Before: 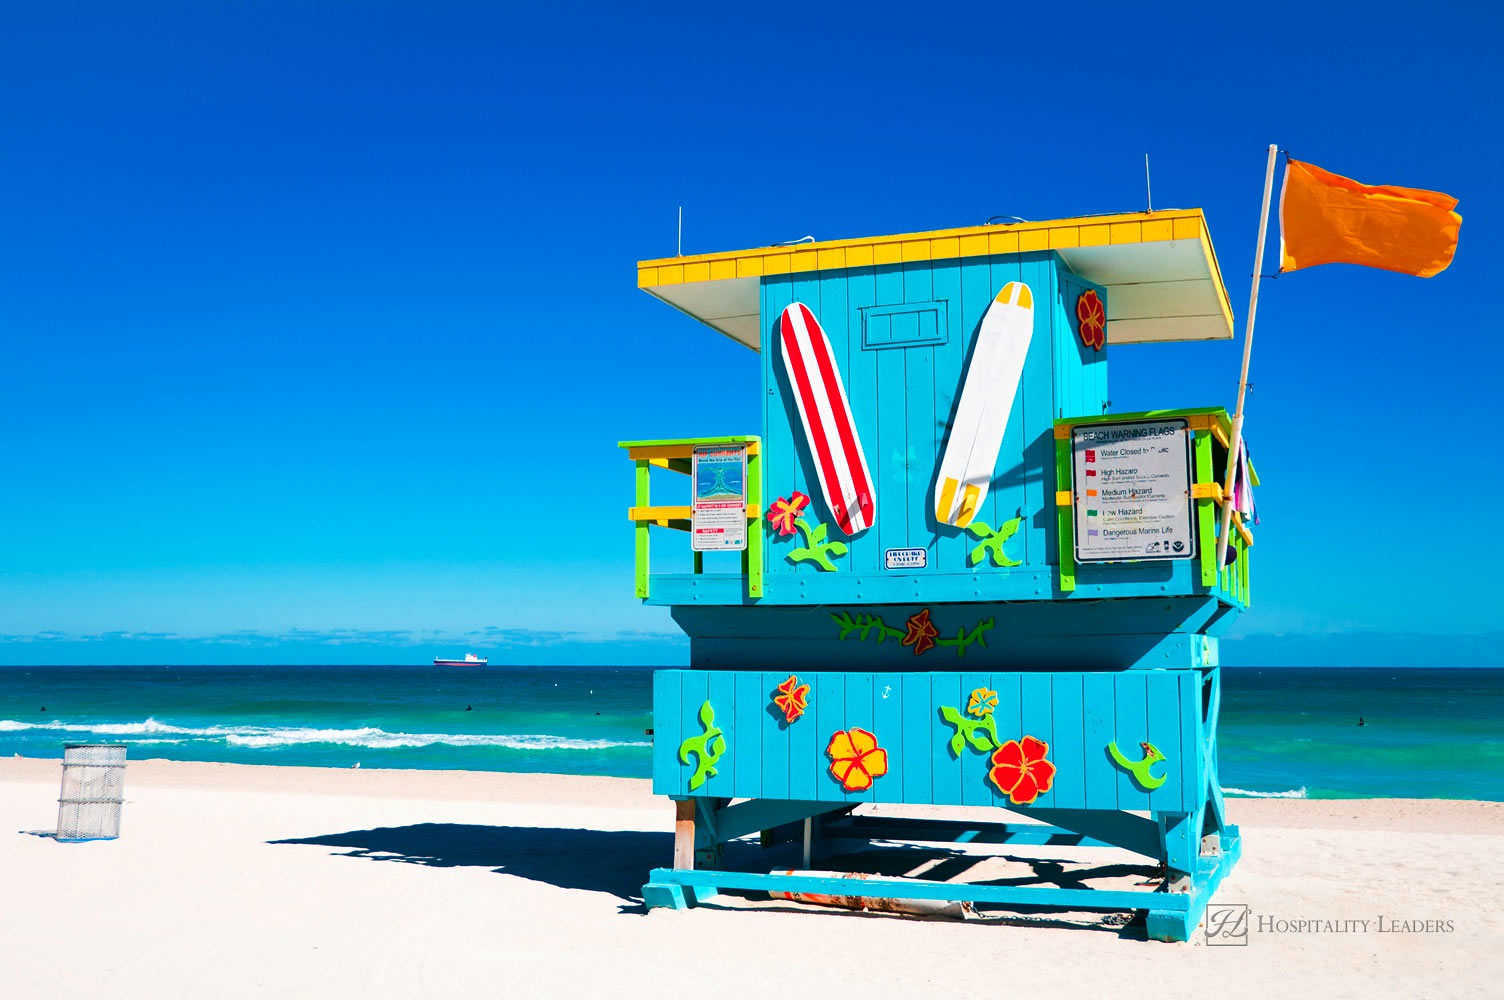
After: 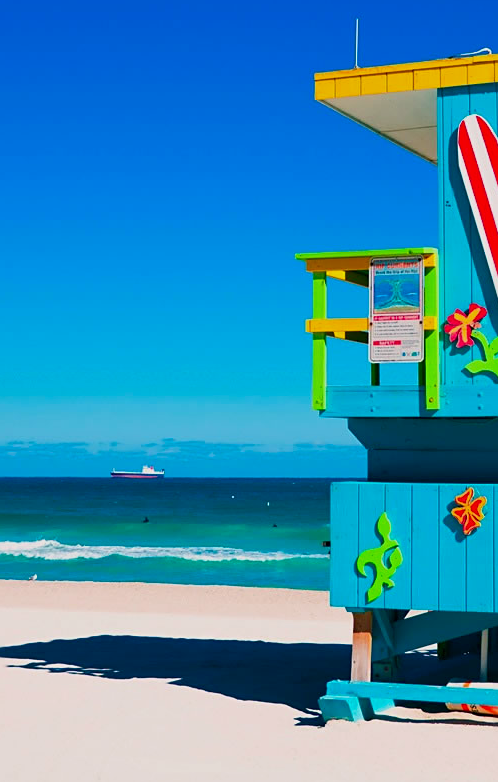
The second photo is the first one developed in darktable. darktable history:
crop and rotate: left 21.525%, top 18.813%, right 45.321%, bottom 2.969%
exposure: exposure -0.411 EV, compensate highlight preservation false
color correction: highlights a* 3.2, highlights b* 1.83, saturation 1.21
sharpen: amount 0.204
